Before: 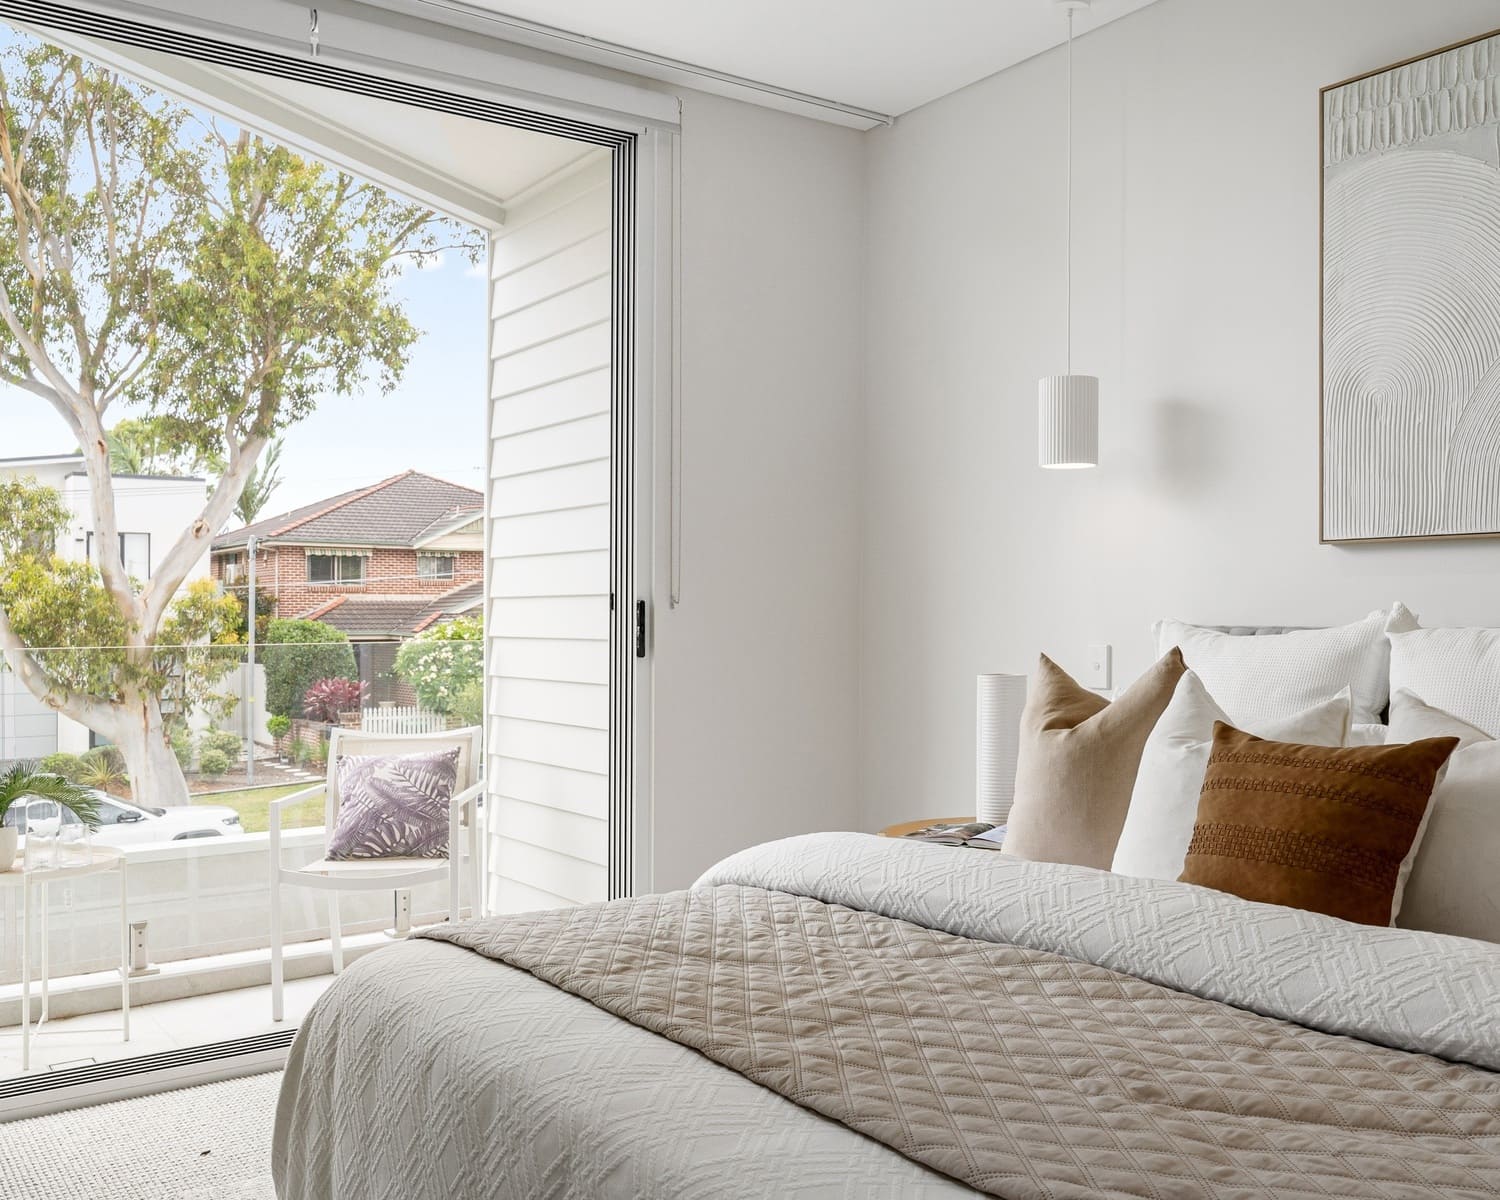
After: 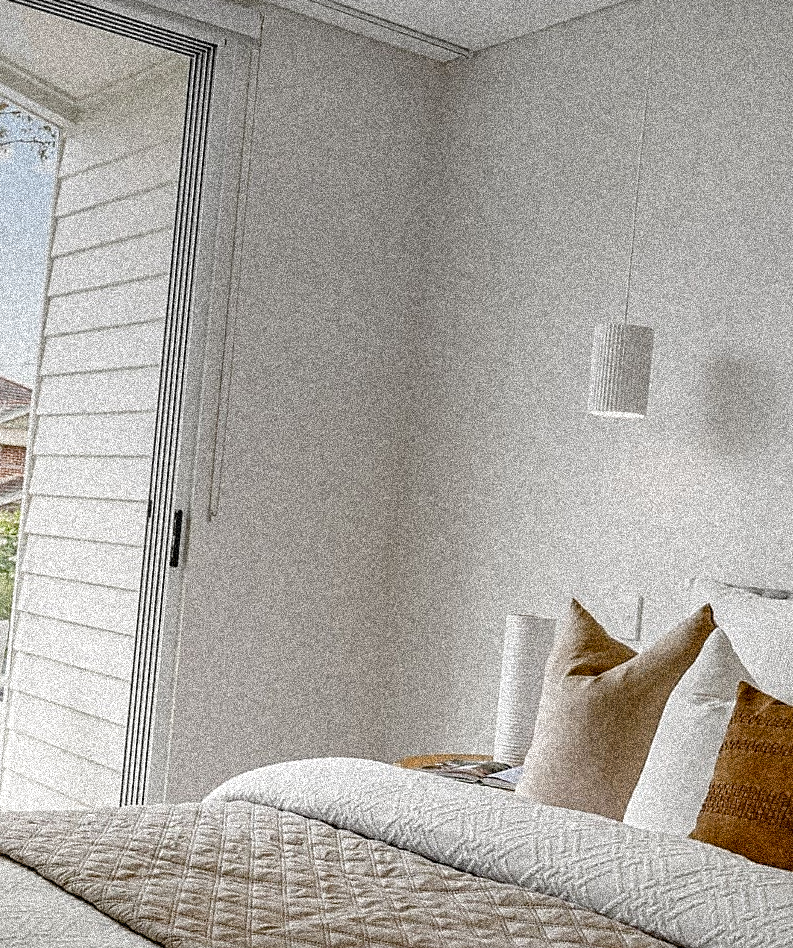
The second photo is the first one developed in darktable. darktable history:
sharpen: on, module defaults
rotate and perspective: rotation 5.12°, automatic cropping off
local contrast: detail 130%
grain: coarseness 3.75 ISO, strength 100%, mid-tones bias 0%
crop: left 32.075%, top 10.976%, right 18.355%, bottom 17.596%
color balance rgb: perceptual saturation grading › global saturation 20%, perceptual saturation grading › highlights -50%, perceptual saturation grading › shadows 30%
graduated density: rotation -0.352°, offset 57.64
haze removal: compatibility mode true, adaptive false
